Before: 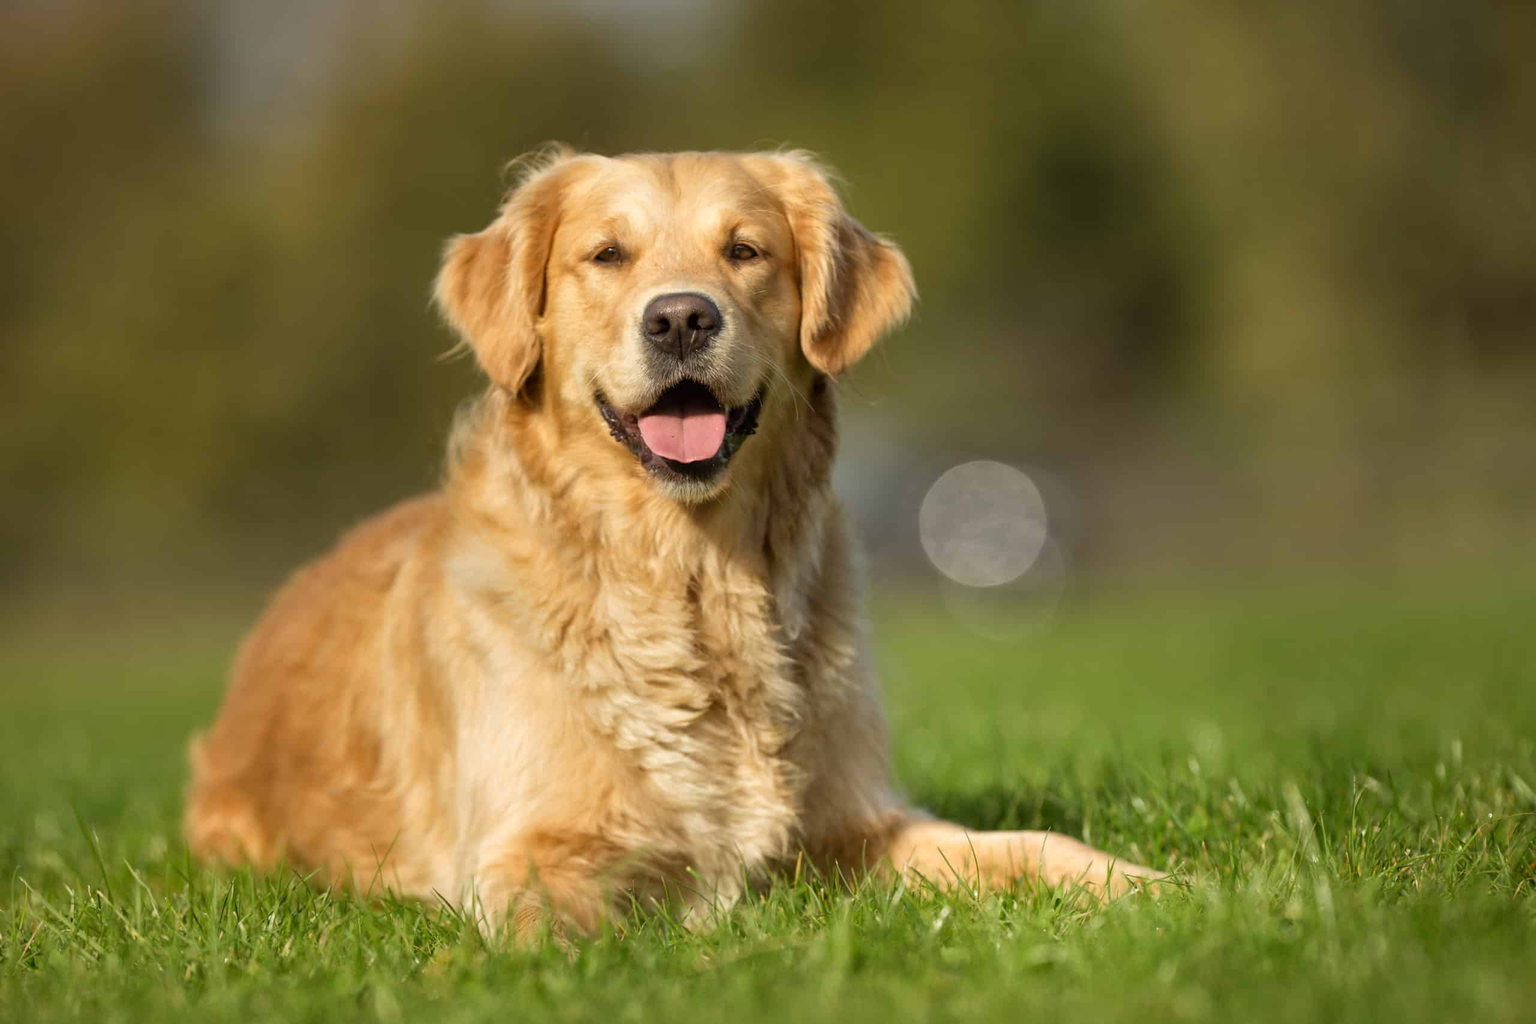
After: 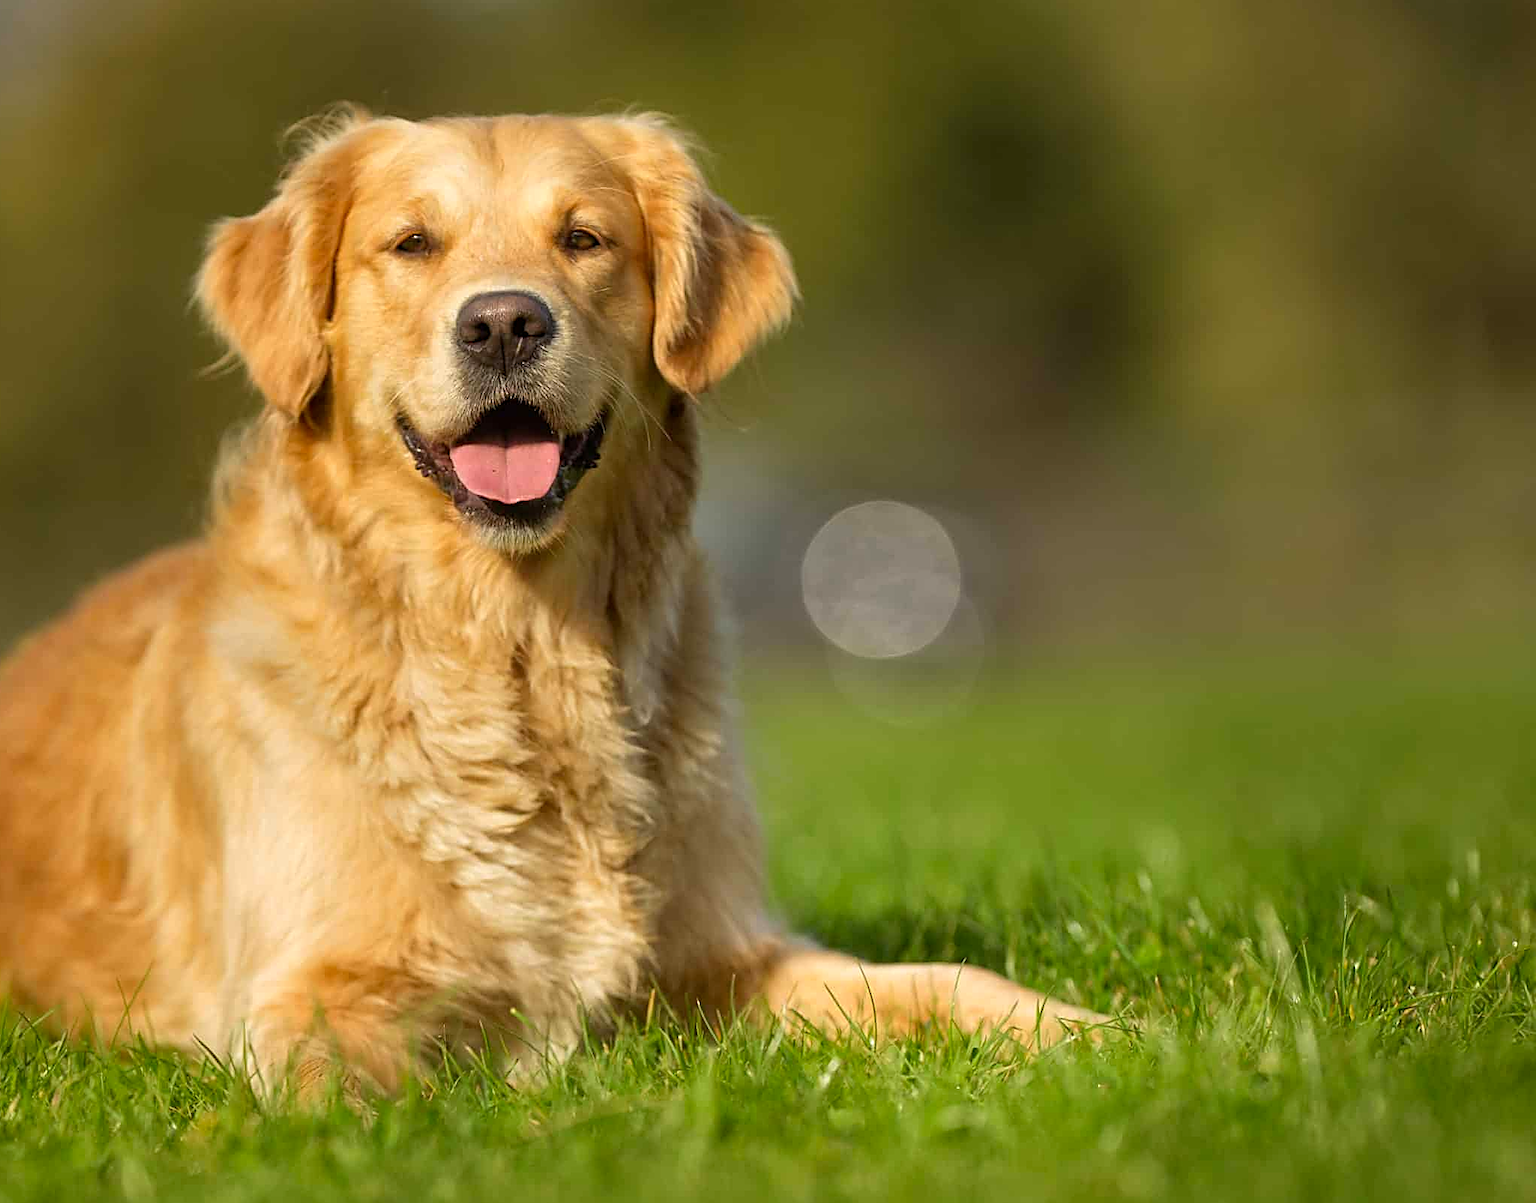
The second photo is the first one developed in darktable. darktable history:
sharpen: amount 0.748
crop and rotate: left 18.108%, top 5.861%, right 1.816%
levels: gray 50.85%
contrast brightness saturation: saturation 0.184
